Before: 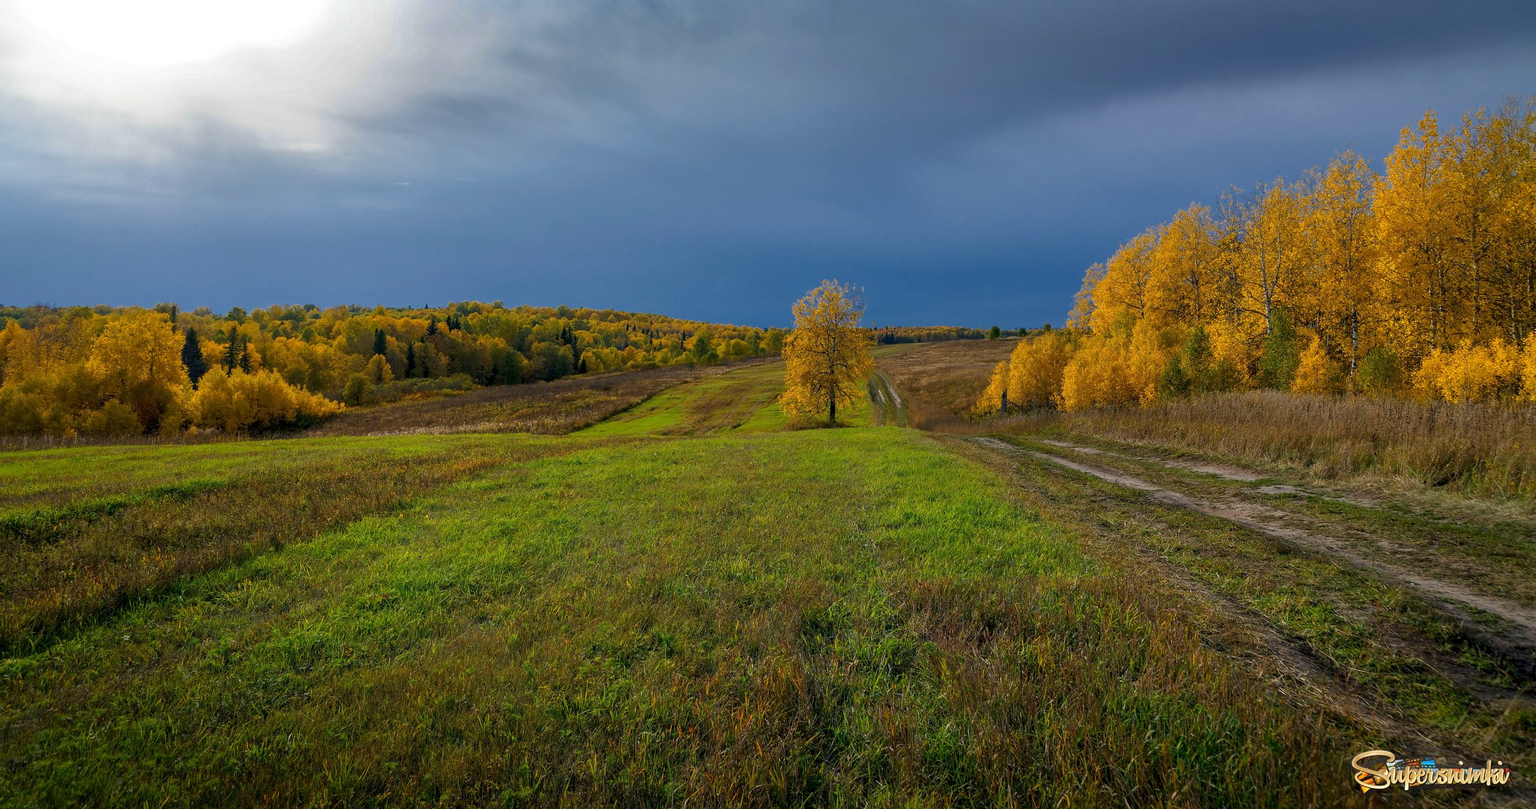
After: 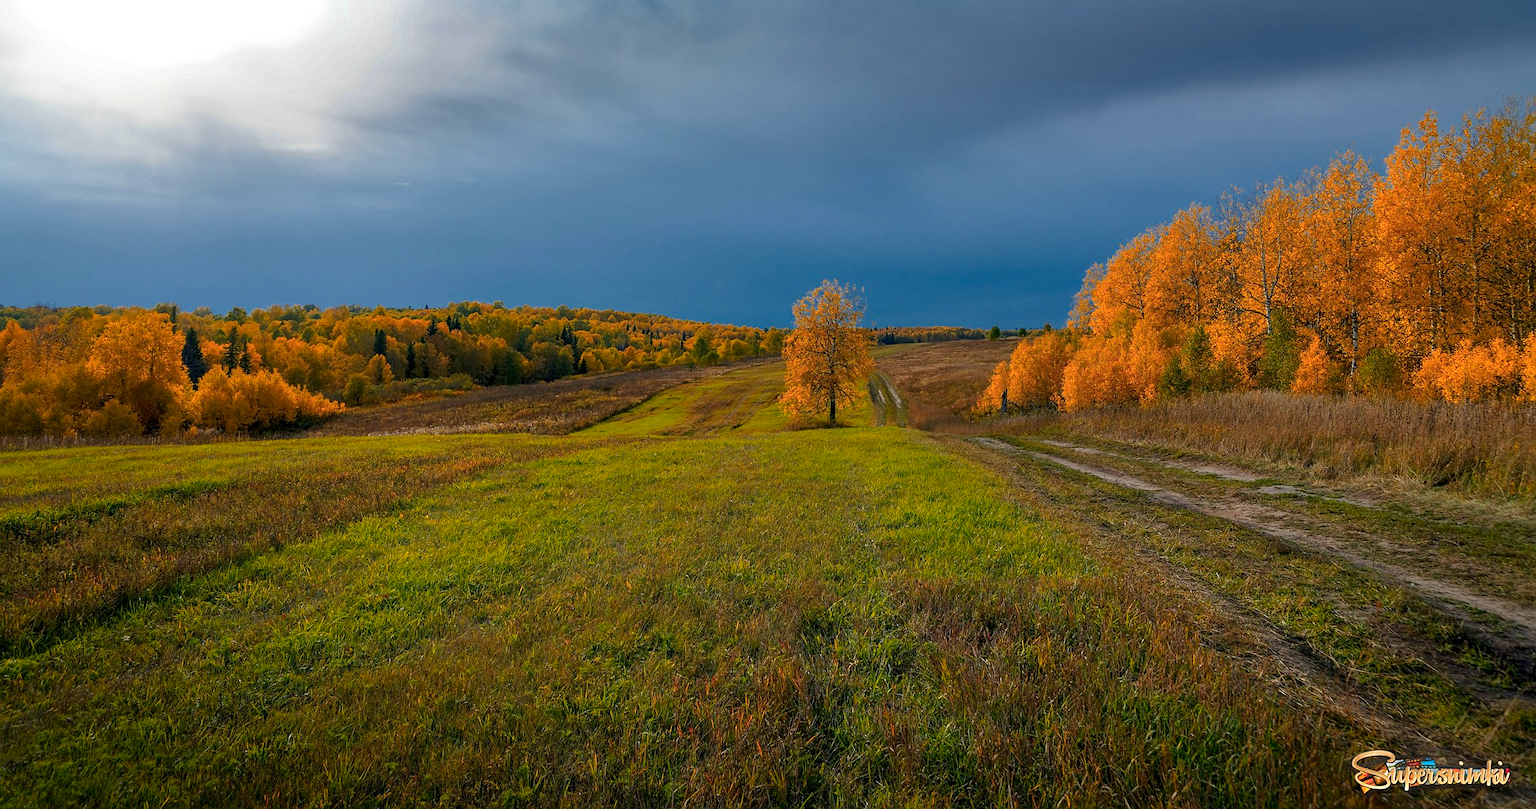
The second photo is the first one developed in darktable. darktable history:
sharpen: amount 0.2
color zones: curves: ch1 [(0.235, 0.558) (0.75, 0.5)]; ch2 [(0.25, 0.462) (0.749, 0.457)], mix 40.67%
